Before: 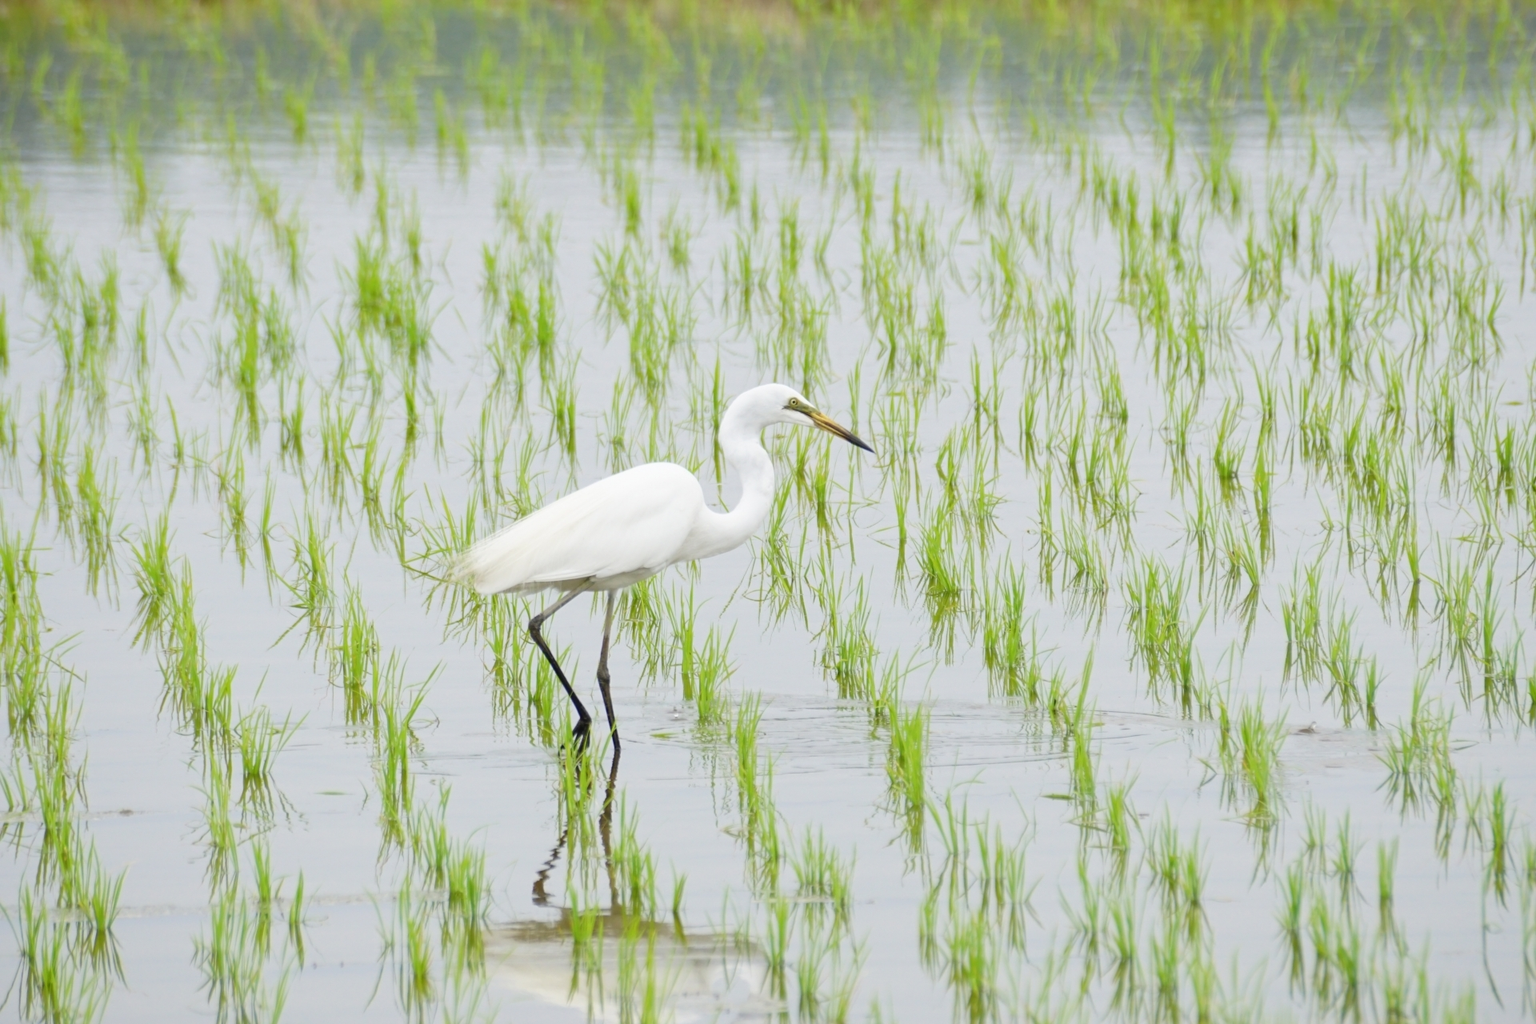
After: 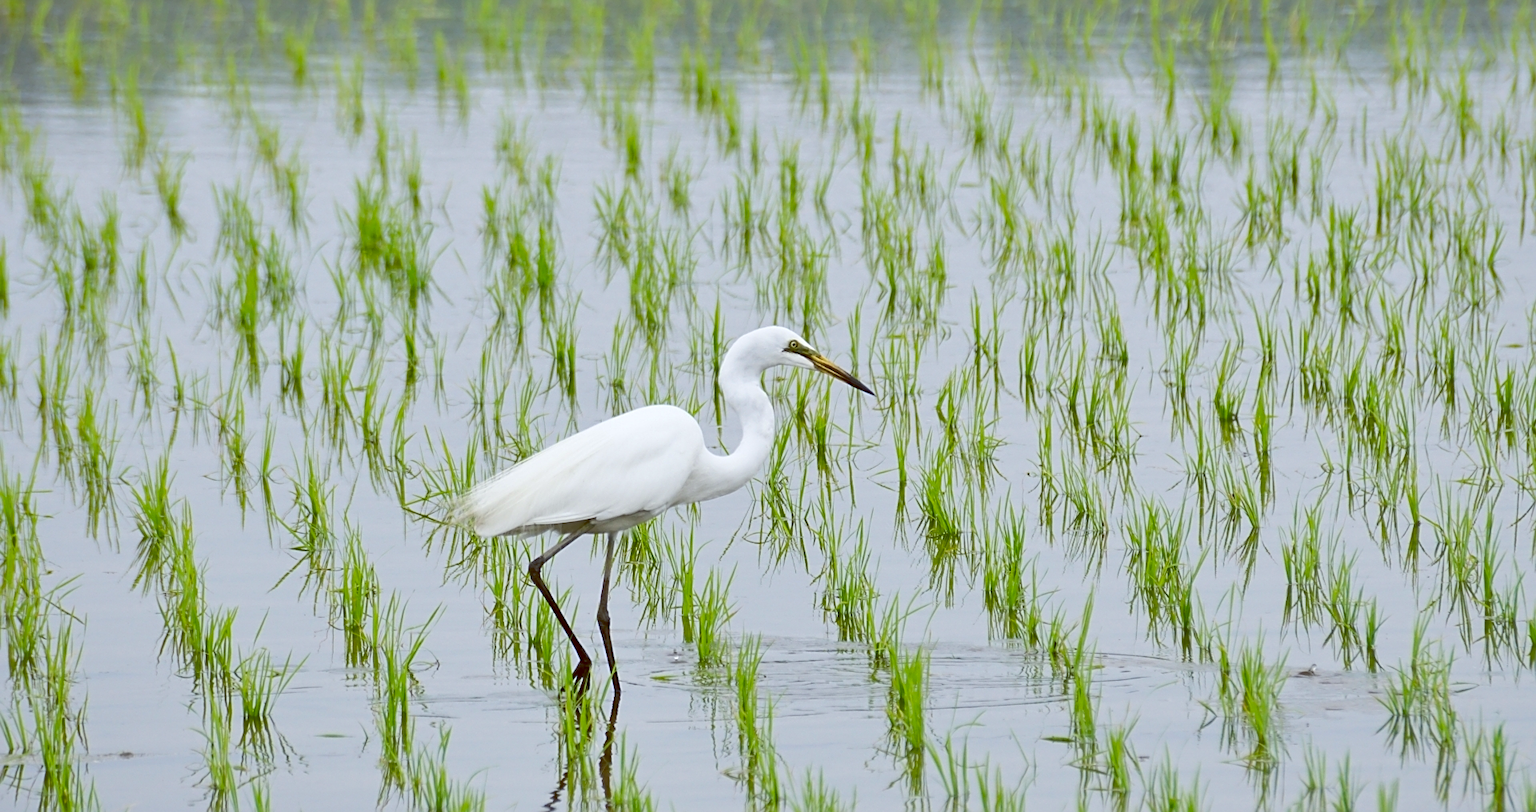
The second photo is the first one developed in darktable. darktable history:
sharpen: on, module defaults
contrast brightness saturation: contrast 0.04, saturation 0.07
color balance: lift [1, 1.015, 1.004, 0.985], gamma [1, 0.958, 0.971, 1.042], gain [1, 0.956, 0.977, 1.044]
shadows and highlights: low approximation 0.01, soften with gaussian
crop and rotate: top 5.667%, bottom 14.937%
